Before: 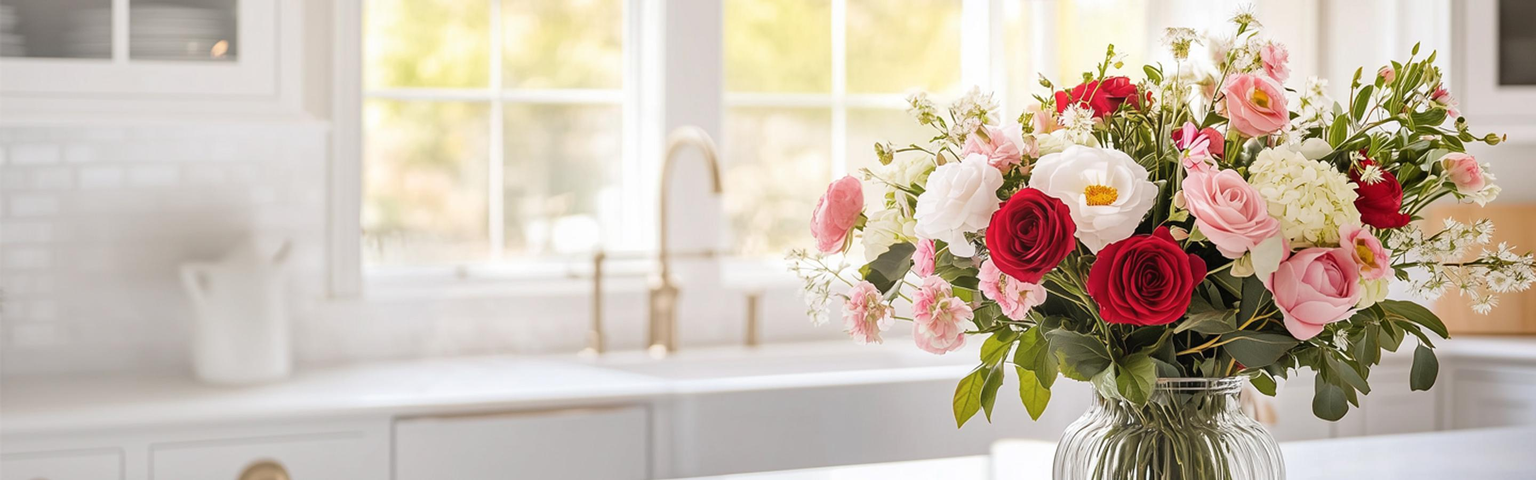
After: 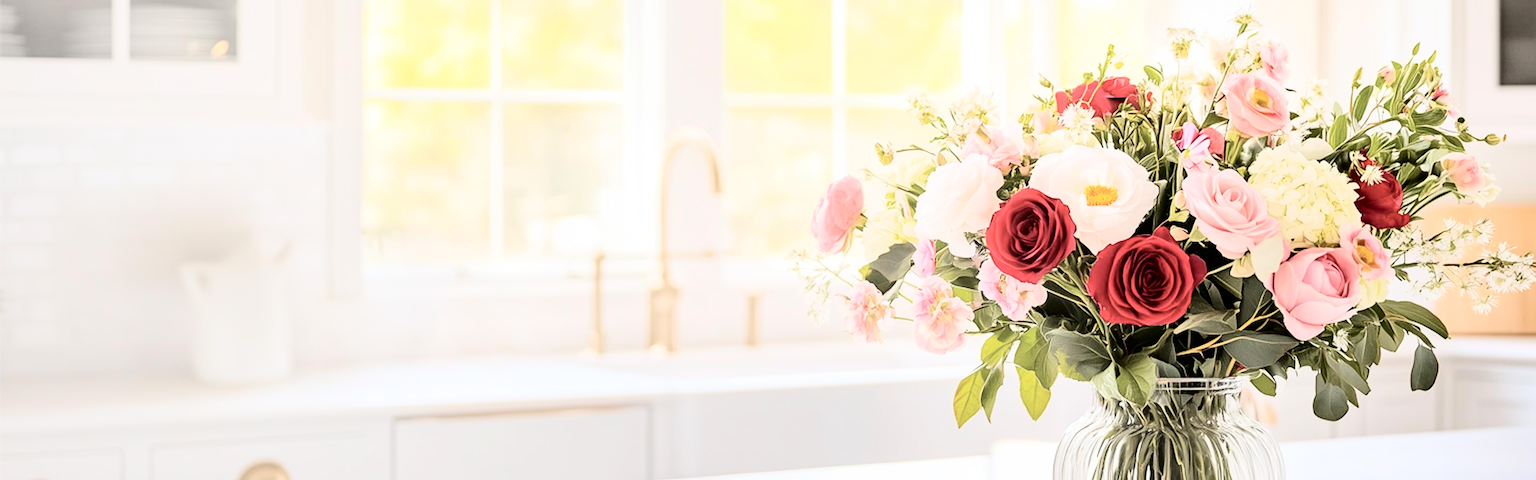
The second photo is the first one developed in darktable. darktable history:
tone curve: curves: ch0 [(0, 0) (0.004, 0) (0.133, 0.071) (0.325, 0.456) (0.832, 0.957) (1, 1)], color space Lab, independent channels, preserve colors none
